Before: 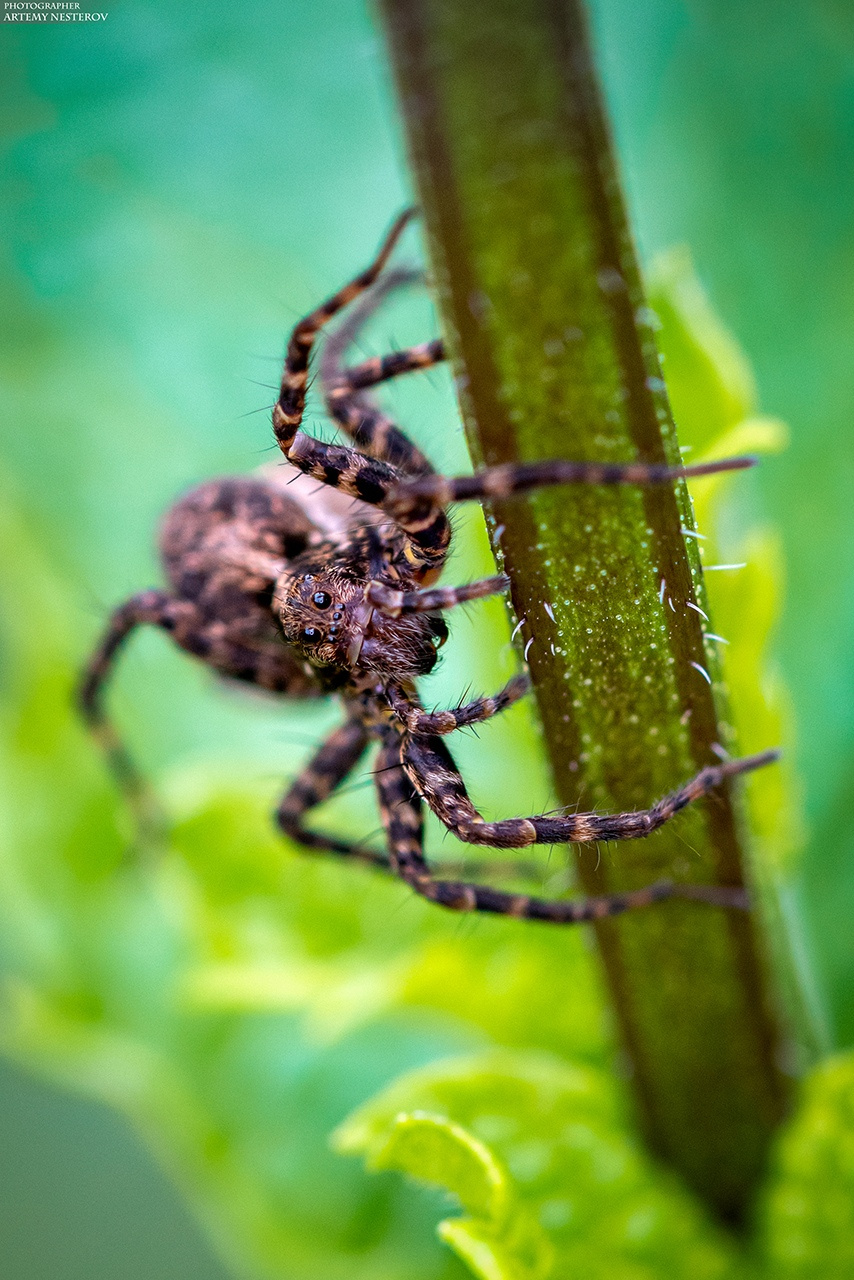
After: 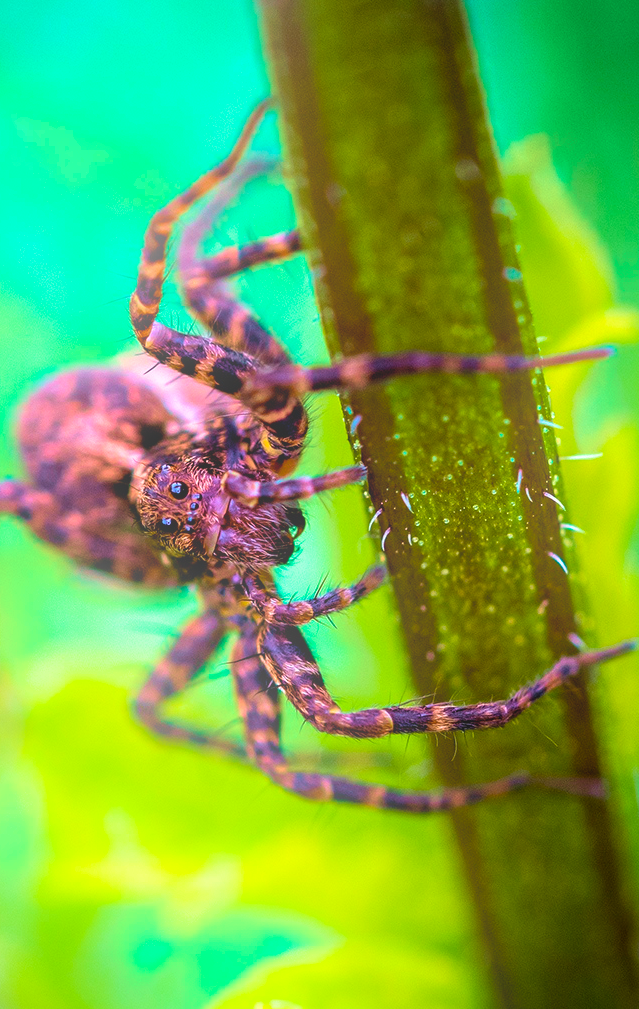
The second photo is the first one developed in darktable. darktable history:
crop: left 16.768%, top 8.653%, right 8.362%, bottom 12.485%
base curve: curves: ch0 [(0, 0) (0.297, 0.298) (1, 1)], preserve colors none
bloom: threshold 82.5%, strength 16.25%
color balance rgb: perceptual saturation grading › global saturation 40%, global vibrance 15%
velvia: strength 75%
